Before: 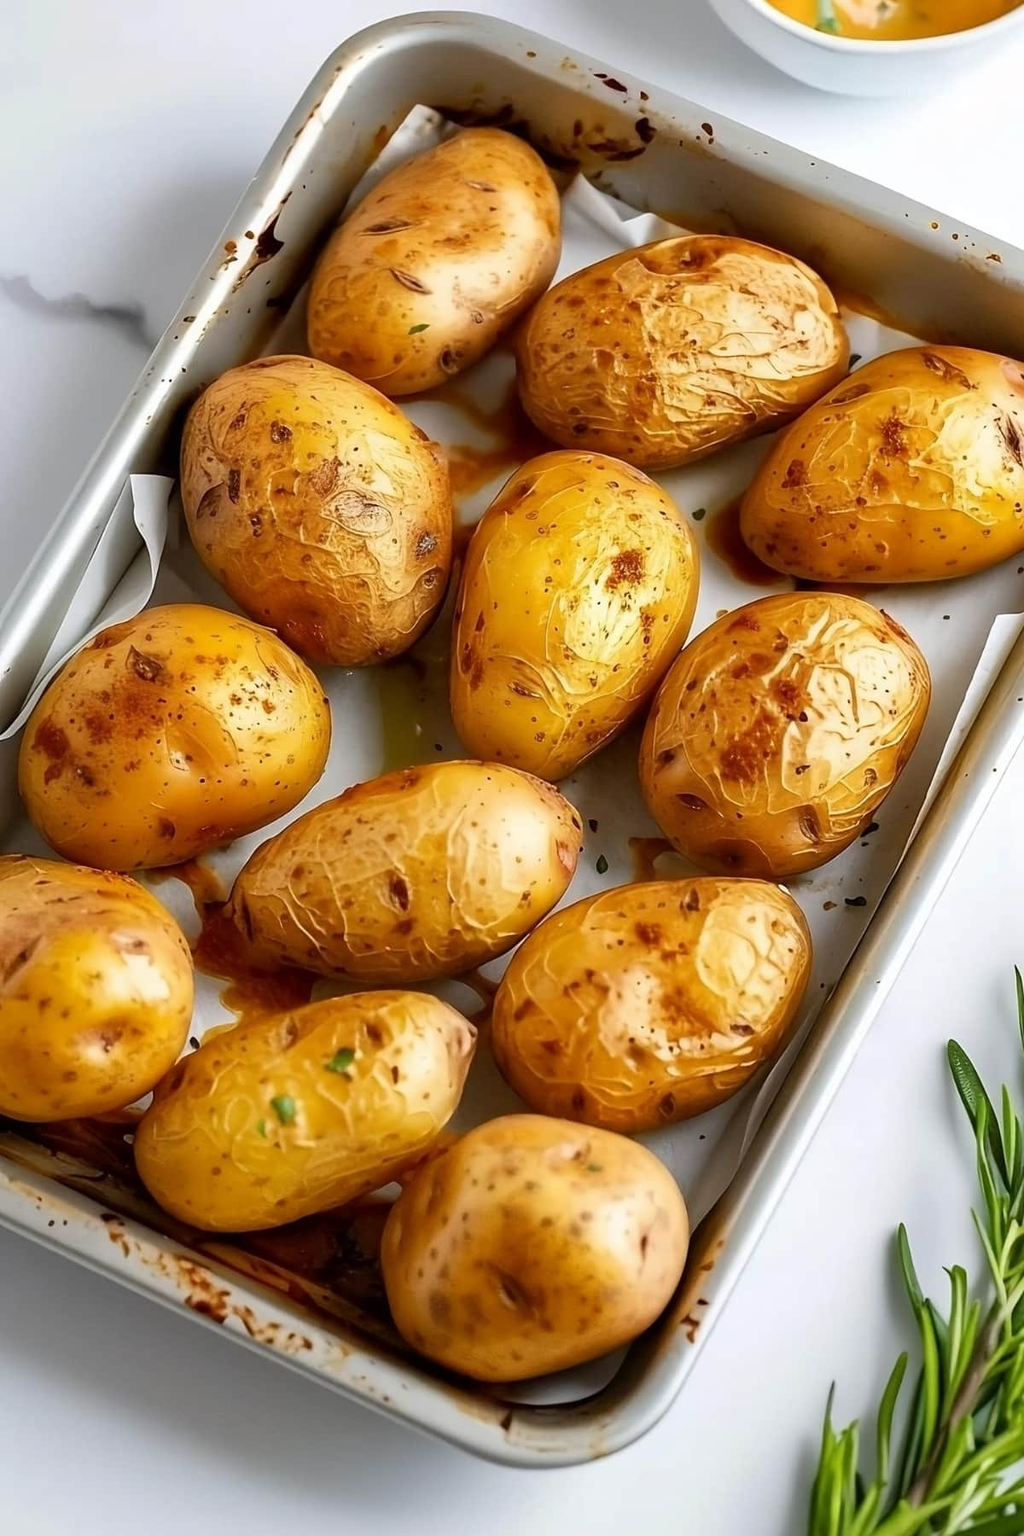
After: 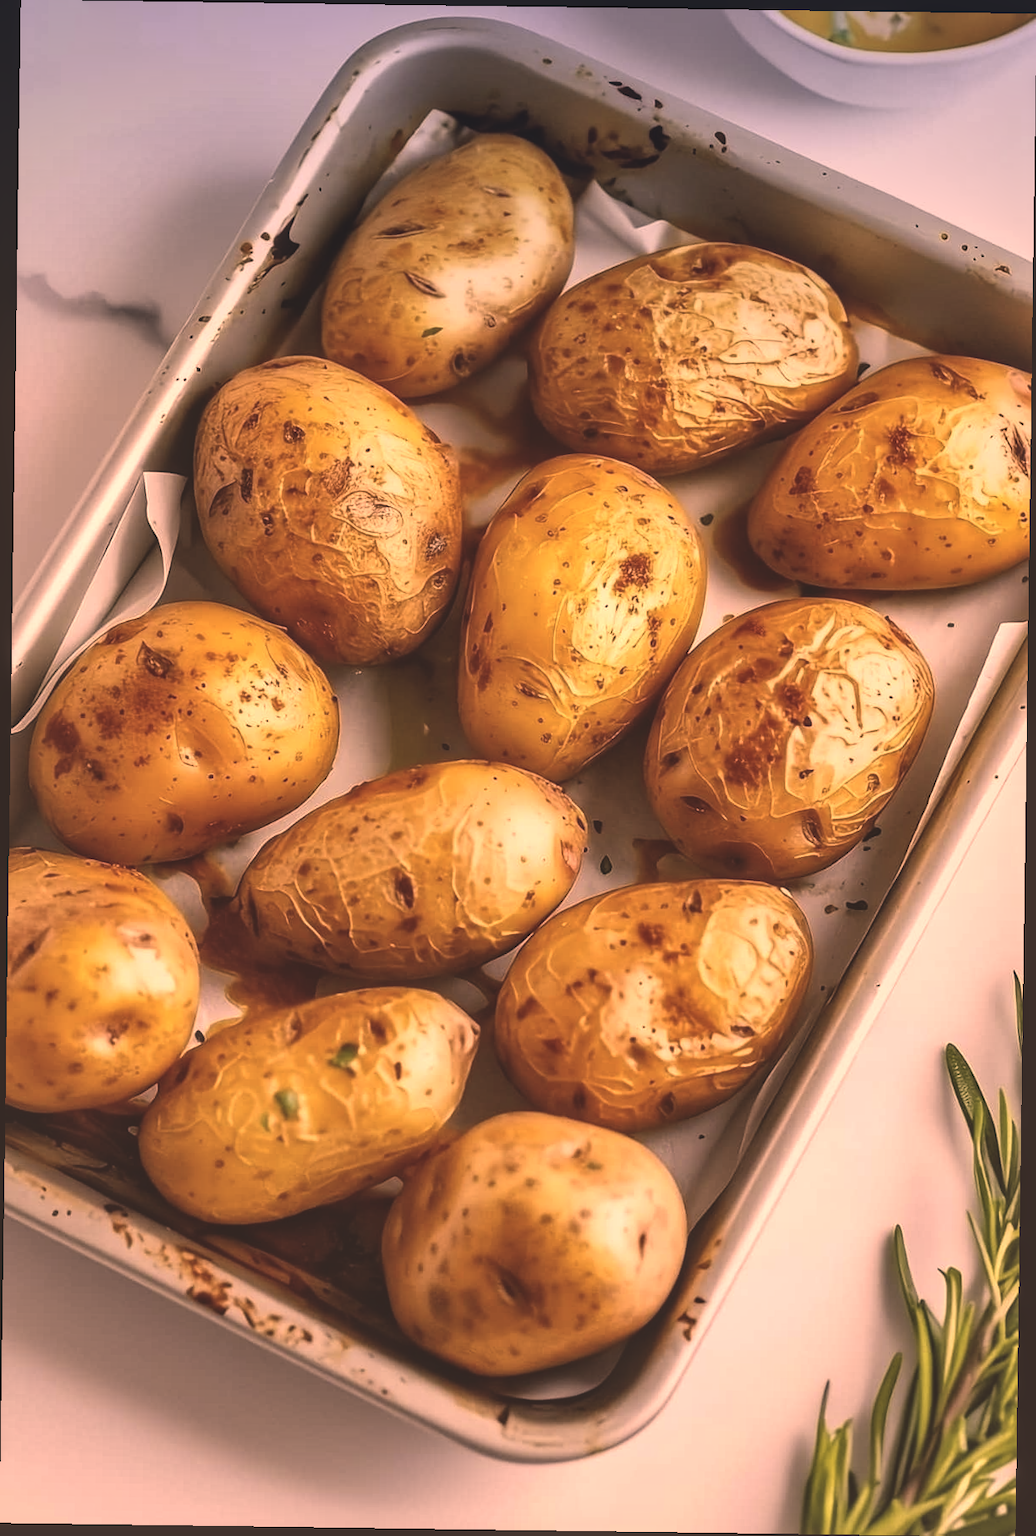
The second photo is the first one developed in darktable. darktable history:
base curve: curves: ch0 [(0, 0) (0.303, 0.277) (1, 1)]
graduated density: density 2.02 EV, hardness 44%, rotation 0.374°, offset 8.21, hue 208.8°, saturation 97%
color correction: highlights a* 40, highlights b* 40, saturation 0.69
exposure: black level correction -0.03, compensate highlight preservation false
rotate and perspective: rotation 0.8°, automatic cropping off
local contrast: on, module defaults
